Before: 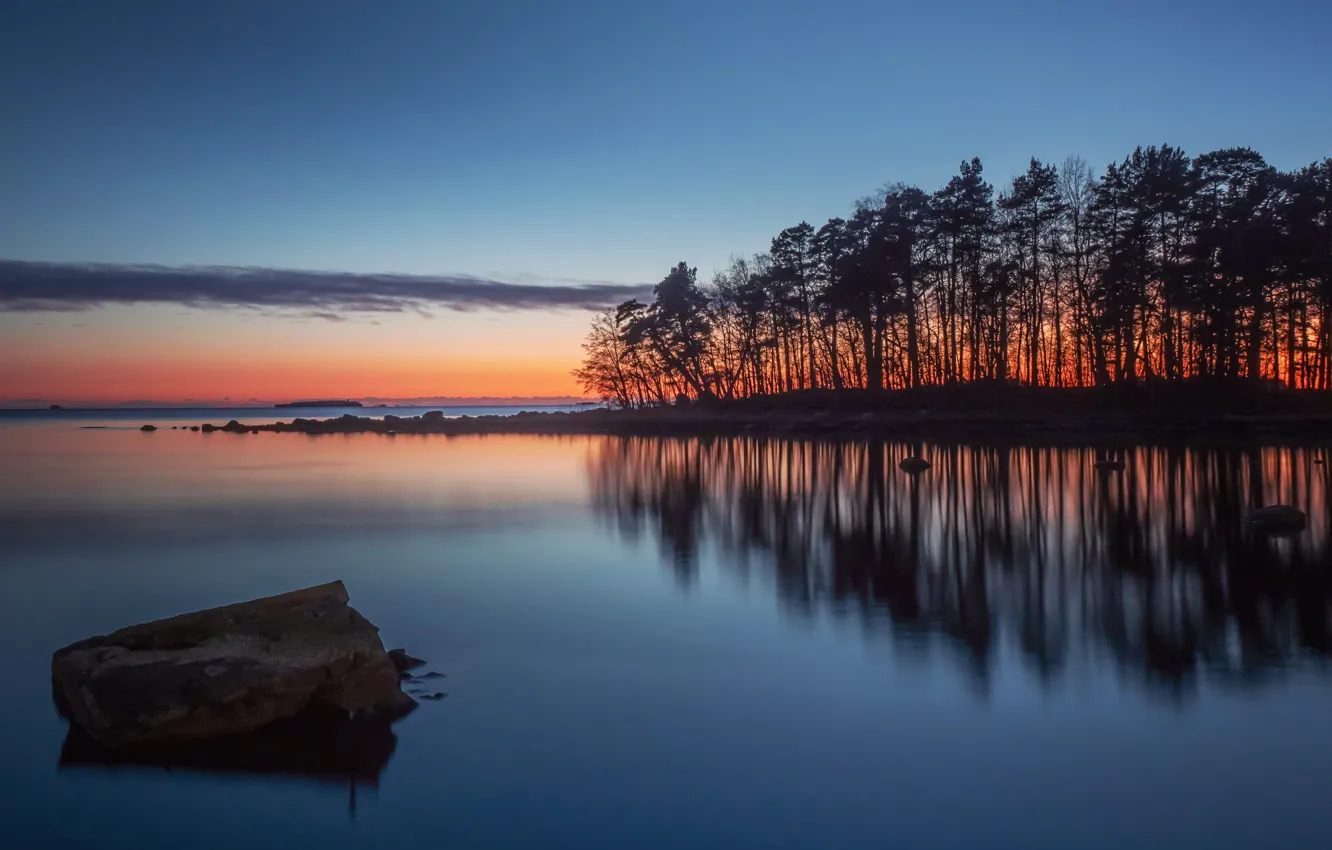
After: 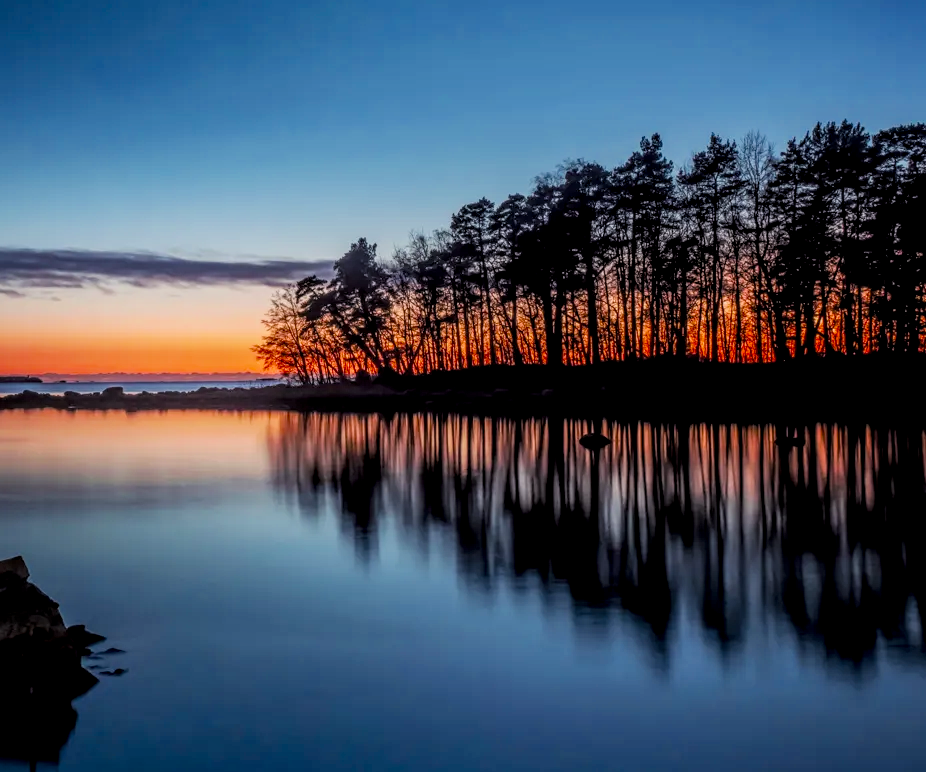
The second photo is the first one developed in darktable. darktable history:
crop and rotate: left 24.034%, top 2.838%, right 6.406%, bottom 6.299%
local contrast: highlights 61%, detail 143%, midtone range 0.428
filmic rgb: black relative exposure -7.75 EV, white relative exposure 4.4 EV, threshold 3 EV, target black luminance 0%, hardness 3.76, latitude 50.51%, contrast 1.074, highlights saturation mix 10%, shadows ↔ highlights balance -0.22%, color science v4 (2020), enable highlight reconstruction true
